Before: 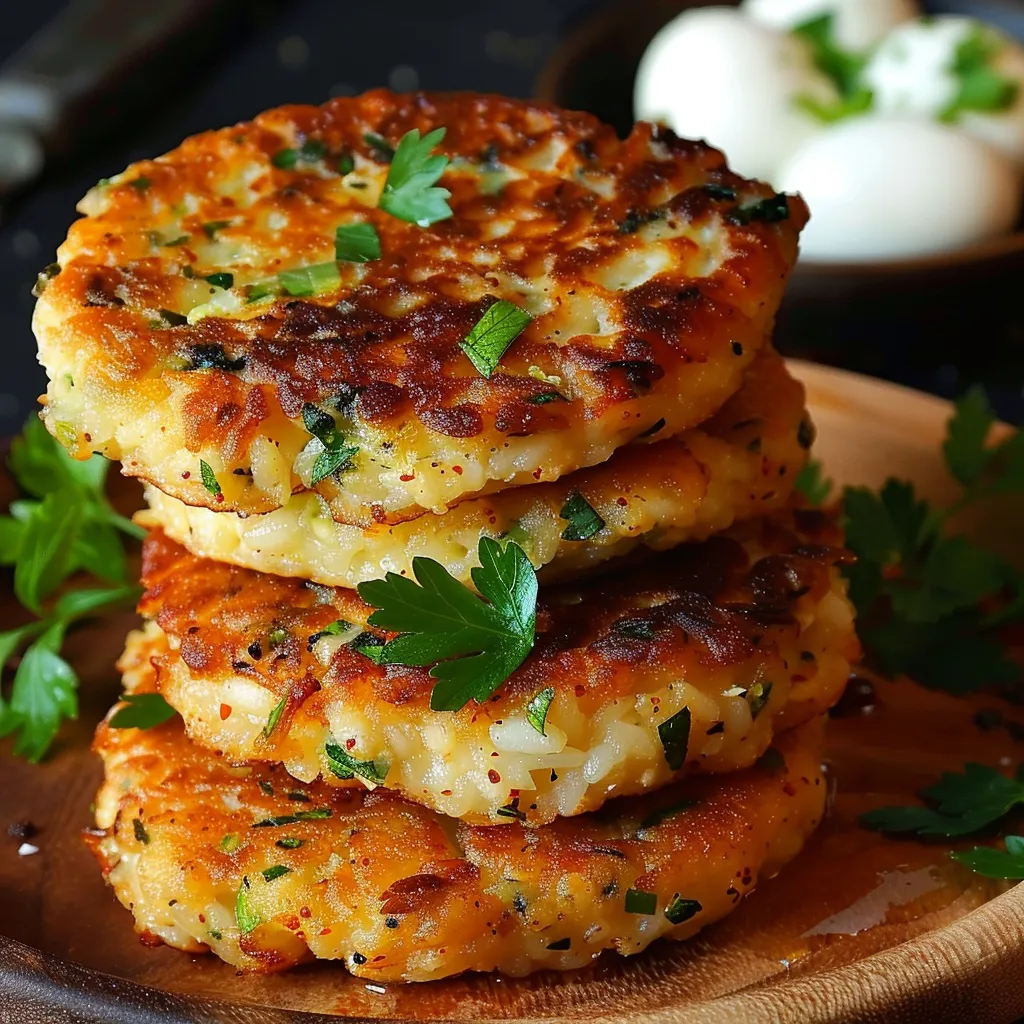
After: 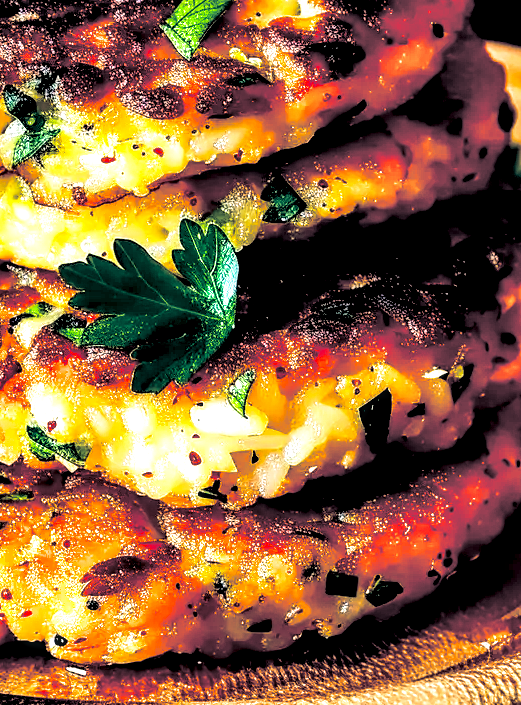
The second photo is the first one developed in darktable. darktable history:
split-toning: shadows › hue 205.2°, shadows › saturation 0.29, highlights › hue 50.4°, highlights › saturation 0.38, balance -49.9
exposure: black level correction 0.035, exposure 0.9 EV, compensate highlight preservation false
crop and rotate: left 29.237%, top 31.152%, right 19.807%
color balance rgb: shadows lift › chroma 3.88%, shadows lift › hue 88.52°, power › hue 214.65°, global offset › chroma 0.1%, global offset › hue 252.4°, contrast 4.45%
shadows and highlights: radius 118.69, shadows 42.21, highlights -61.56, soften with gaussian
local contrast: highlights 19%, detail 186%
contrast brightness saturation: contrast 0.2, brightness 0.16, saturation 0.22
